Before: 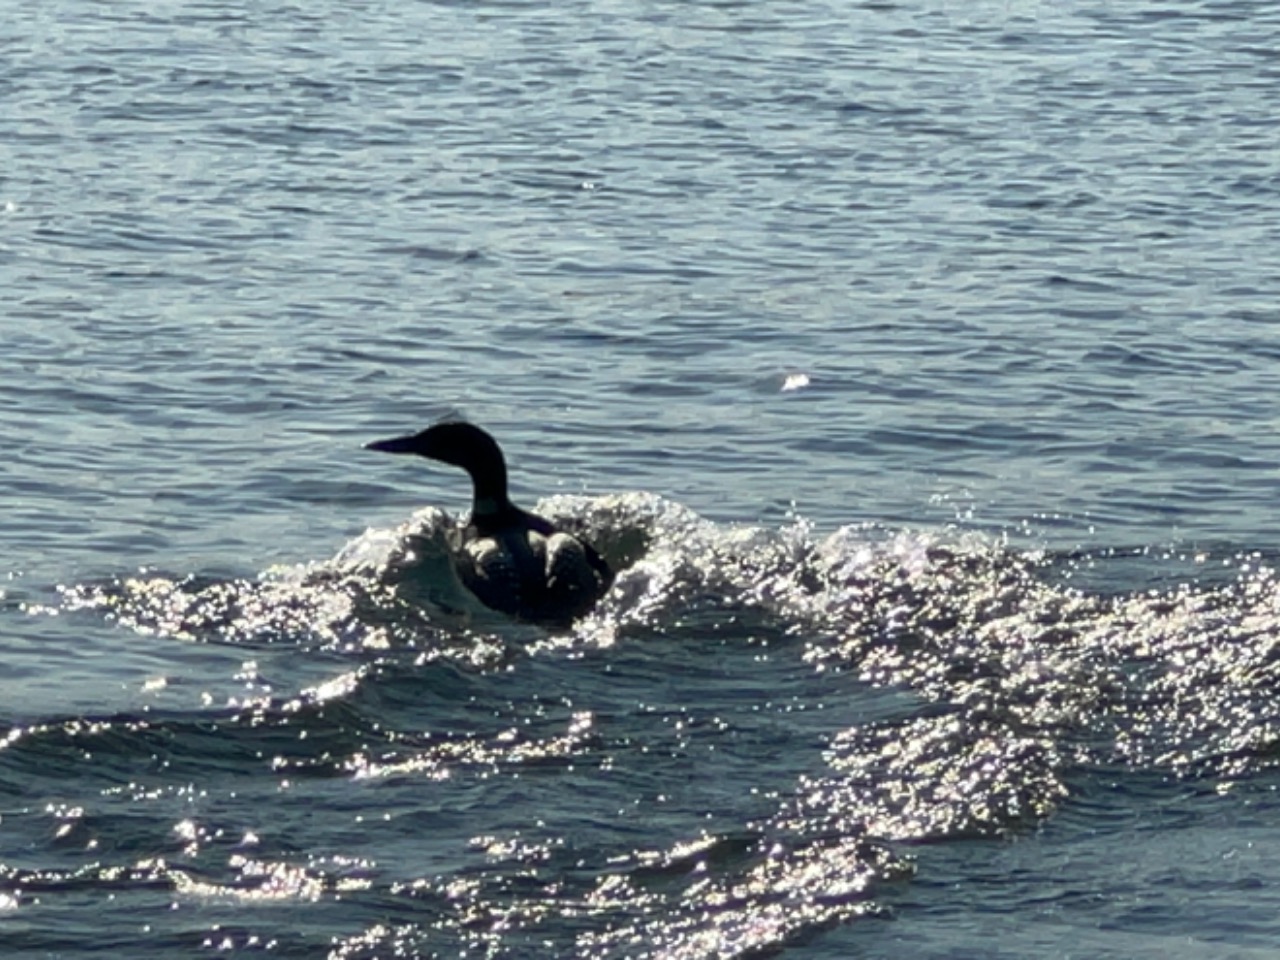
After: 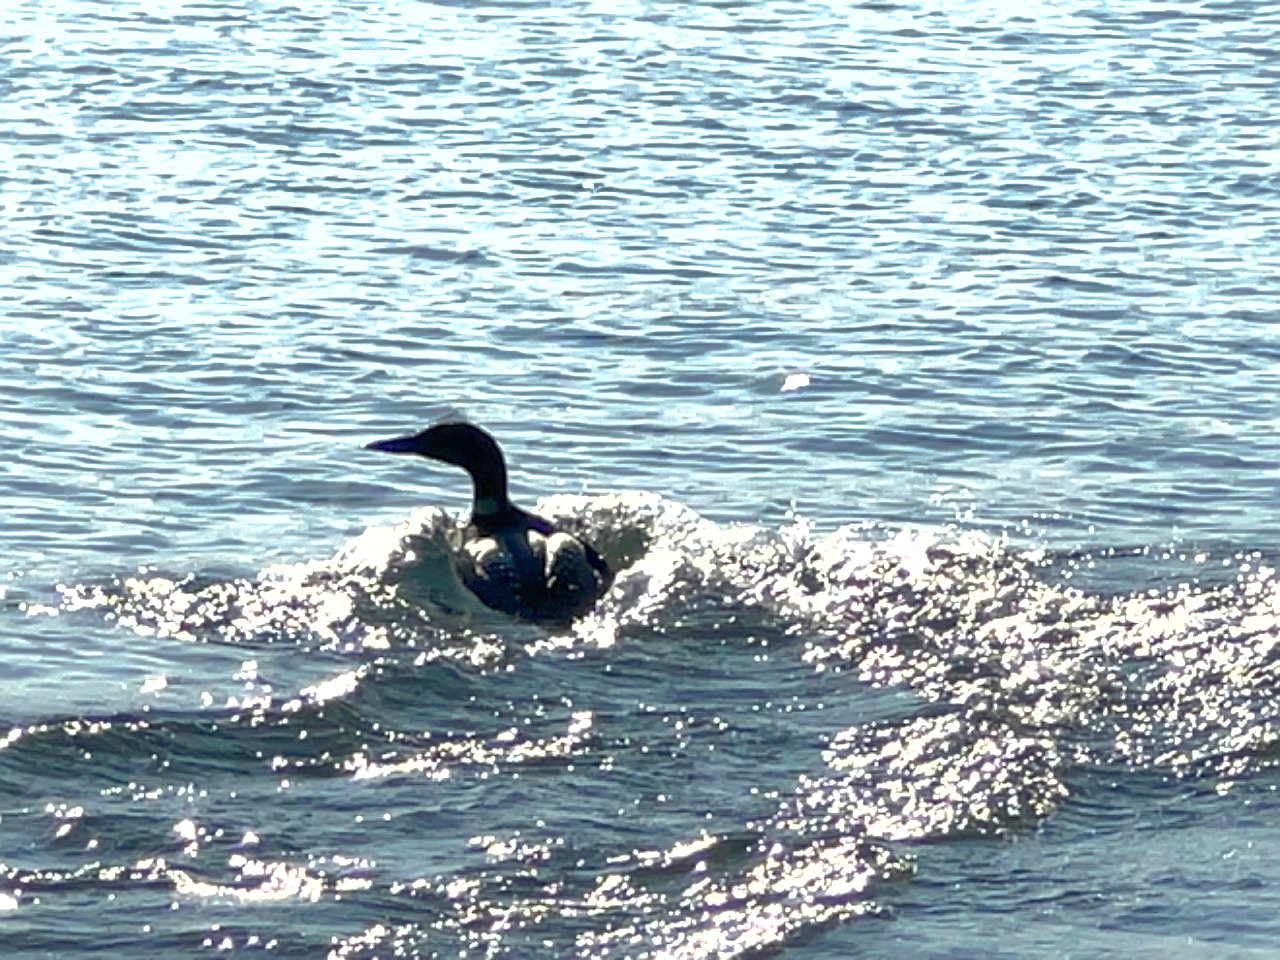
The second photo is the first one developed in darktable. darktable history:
sharpen: on, module defaults
exposure: black level correction 0, exposure 1.095 EV, compensate highlight preservation false
shadows and highlights: on, module defaults
